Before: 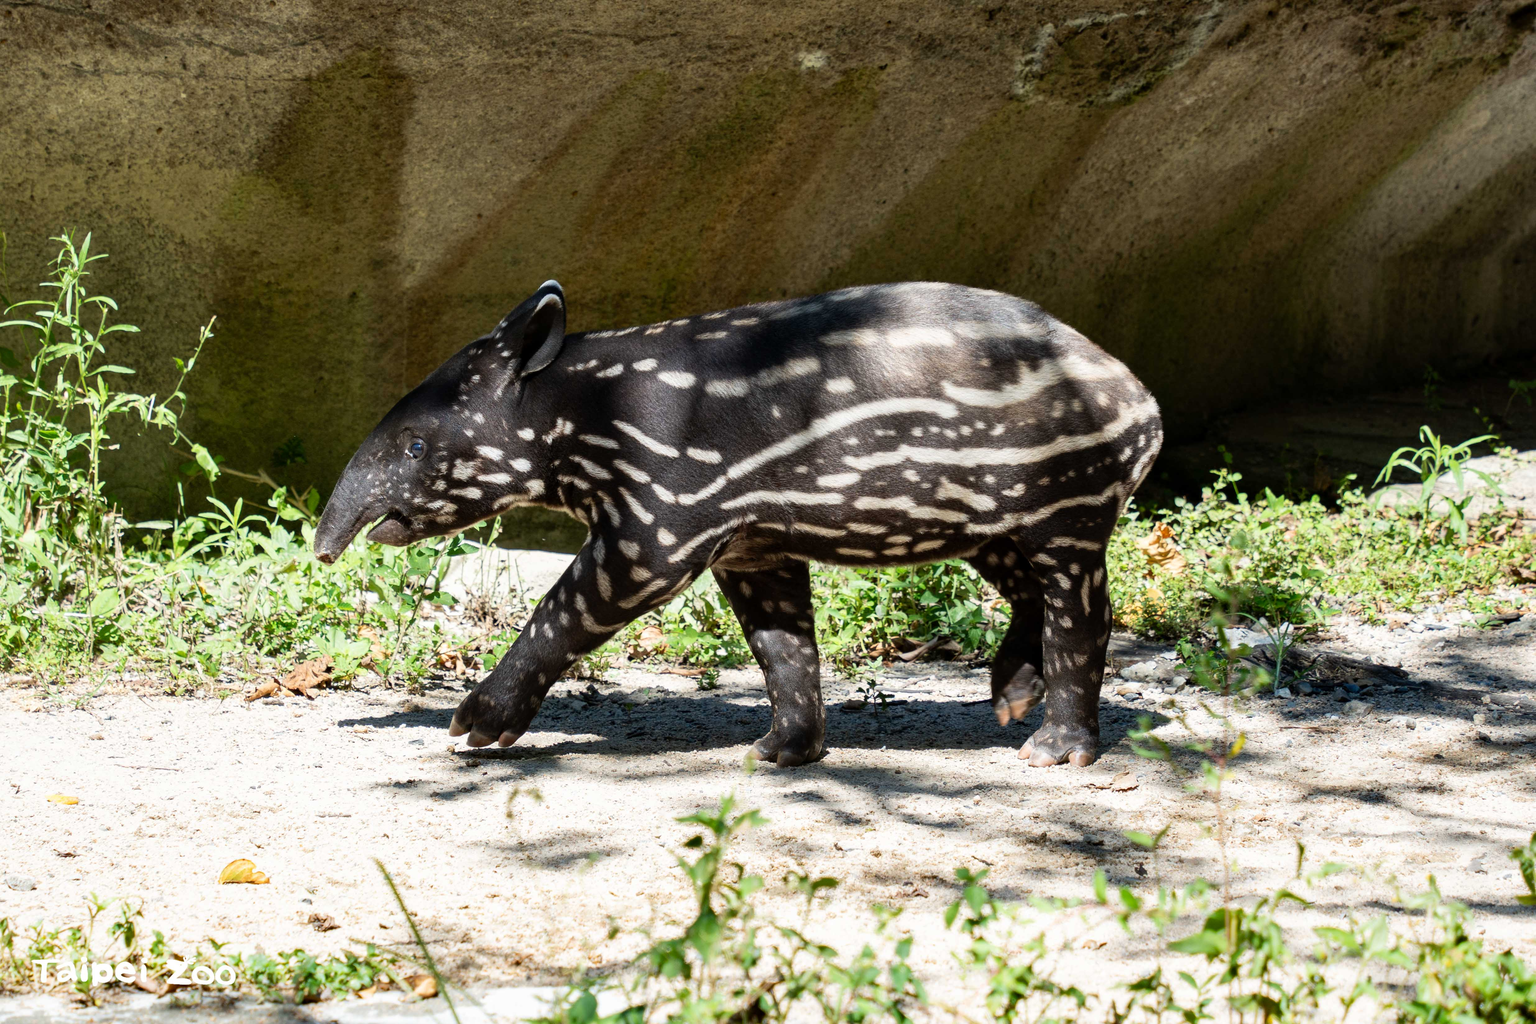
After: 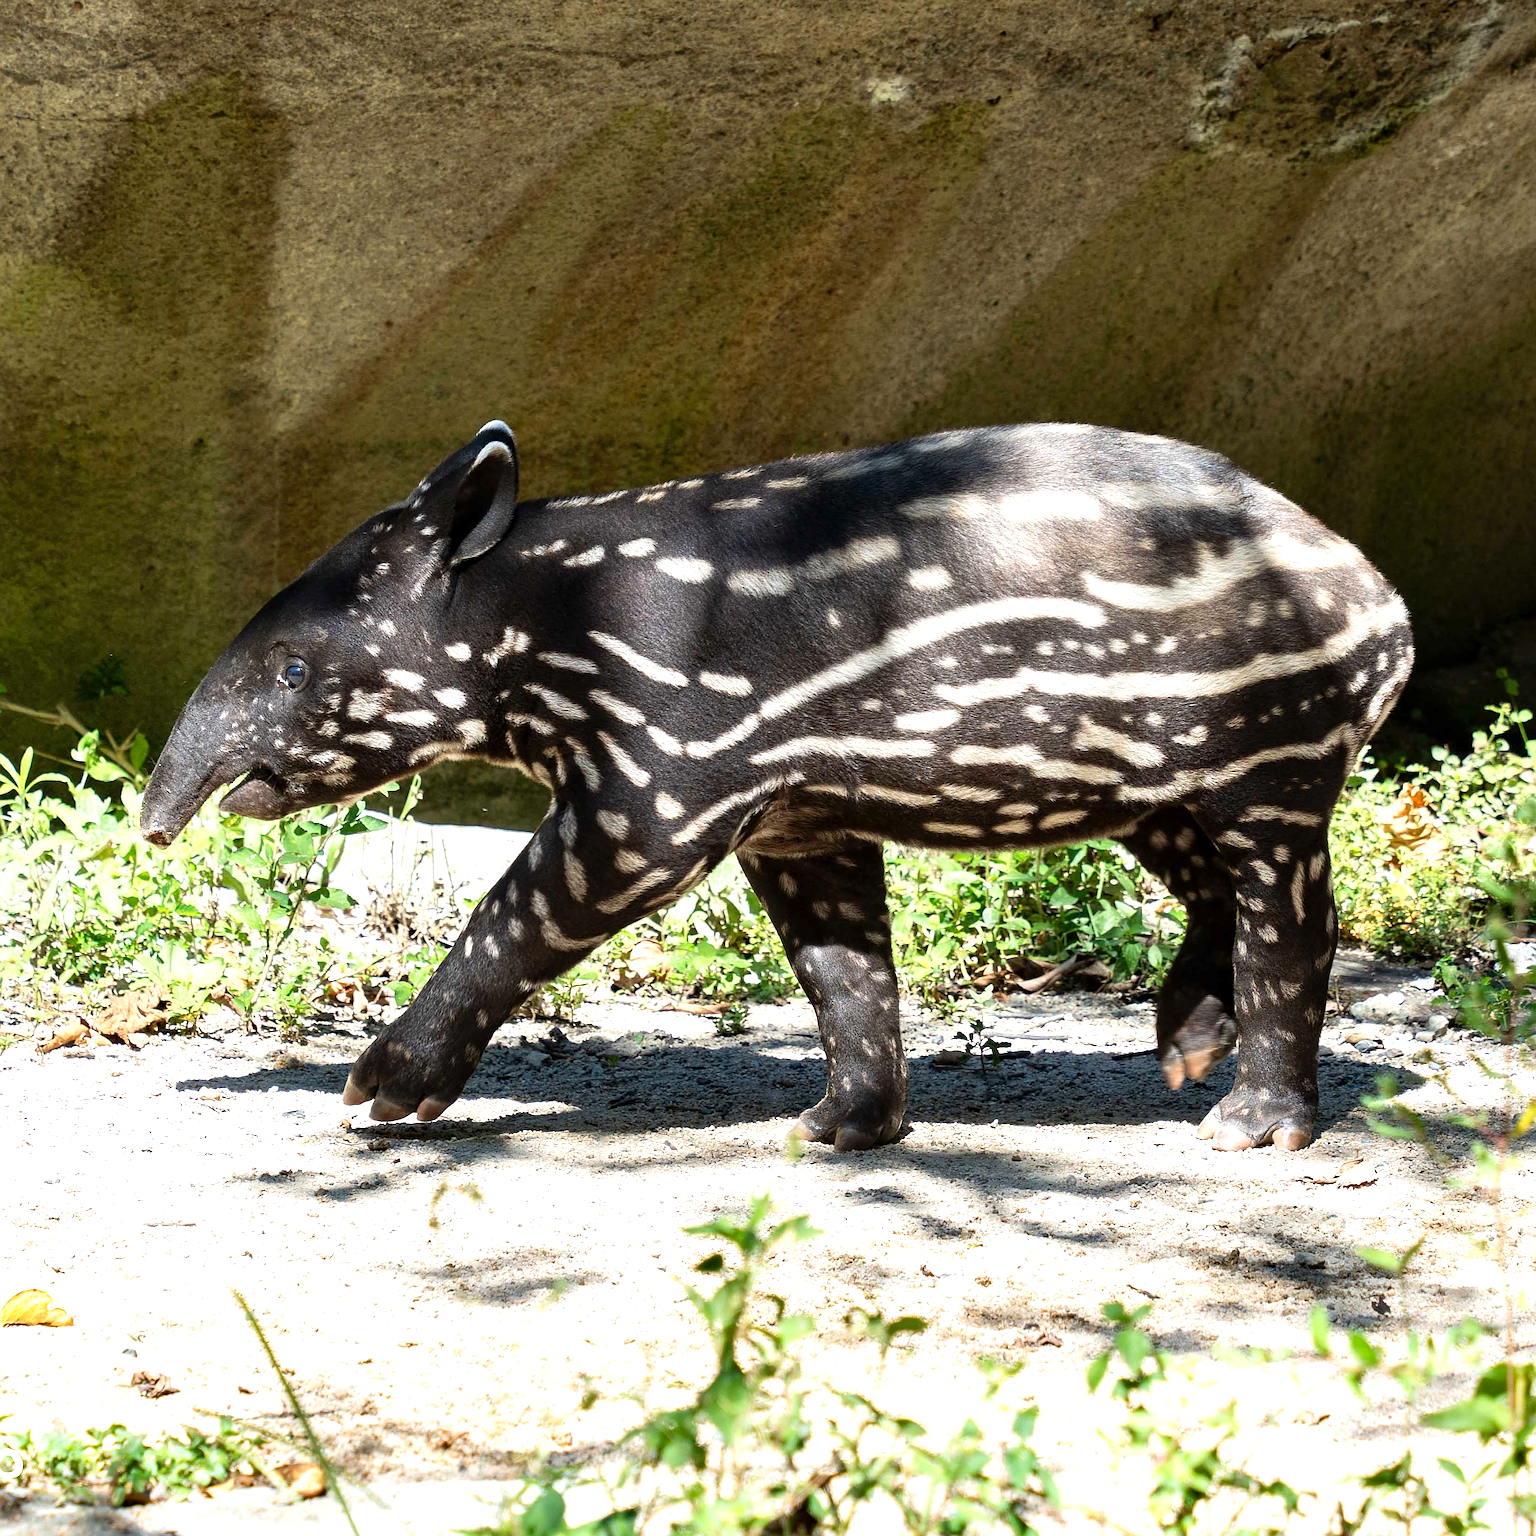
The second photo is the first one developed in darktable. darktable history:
crop and rotate: left 14.385%, right 18.948%
sharpen: radius 1.967
exposure: exposure 0.515 EV, compensate highlight preservation false
